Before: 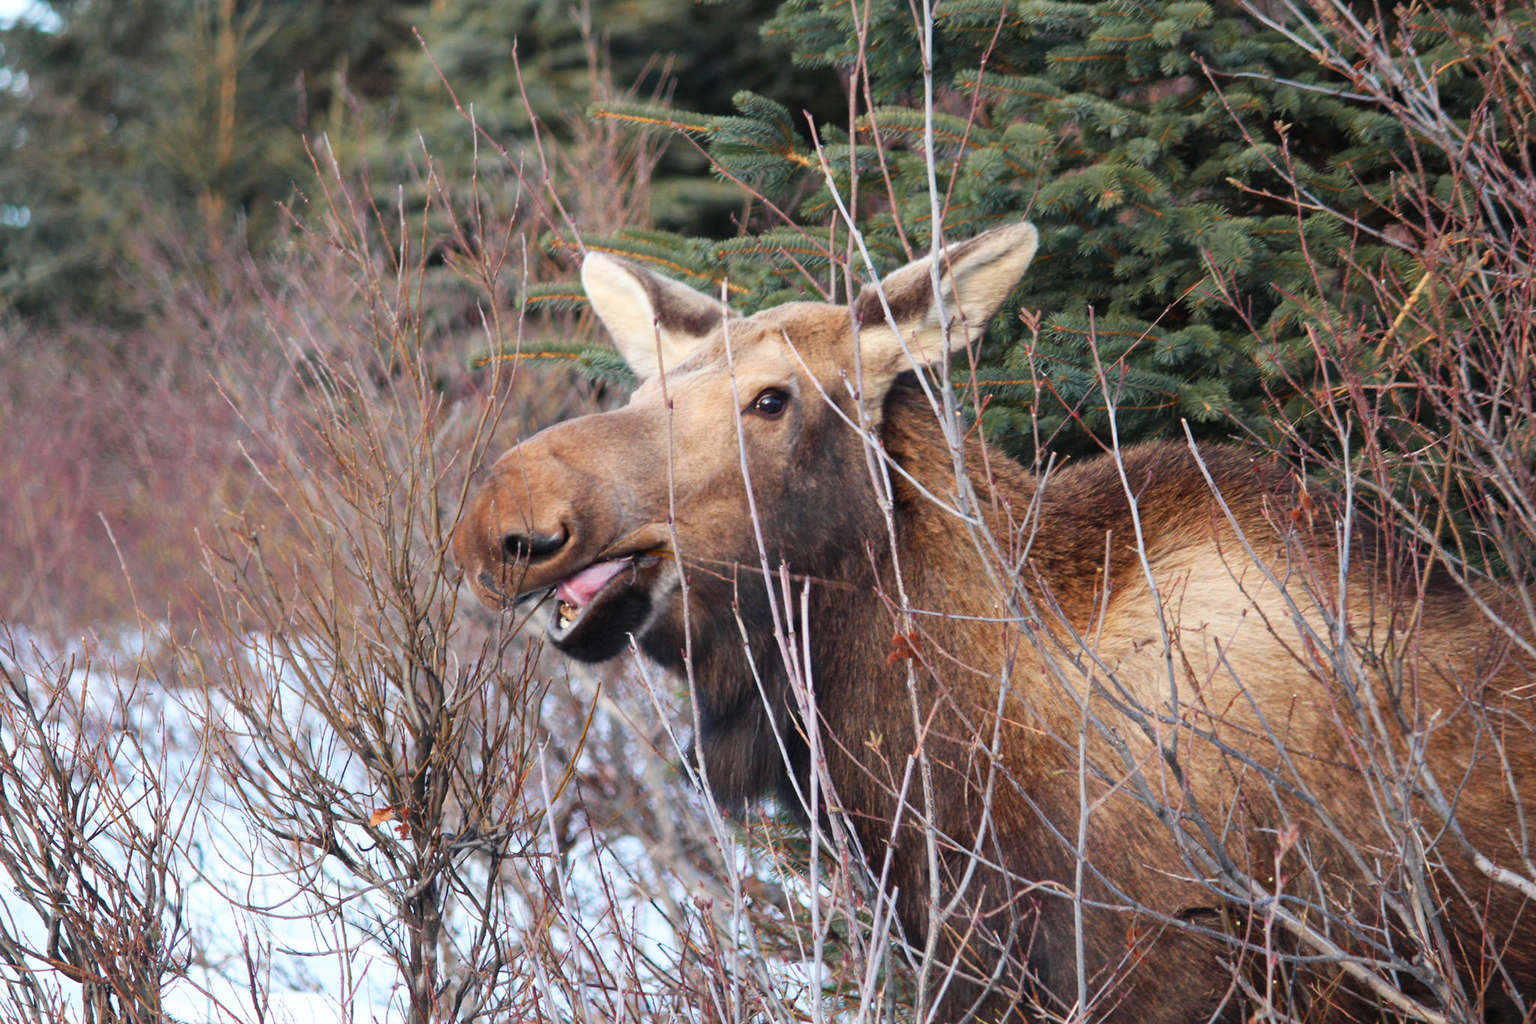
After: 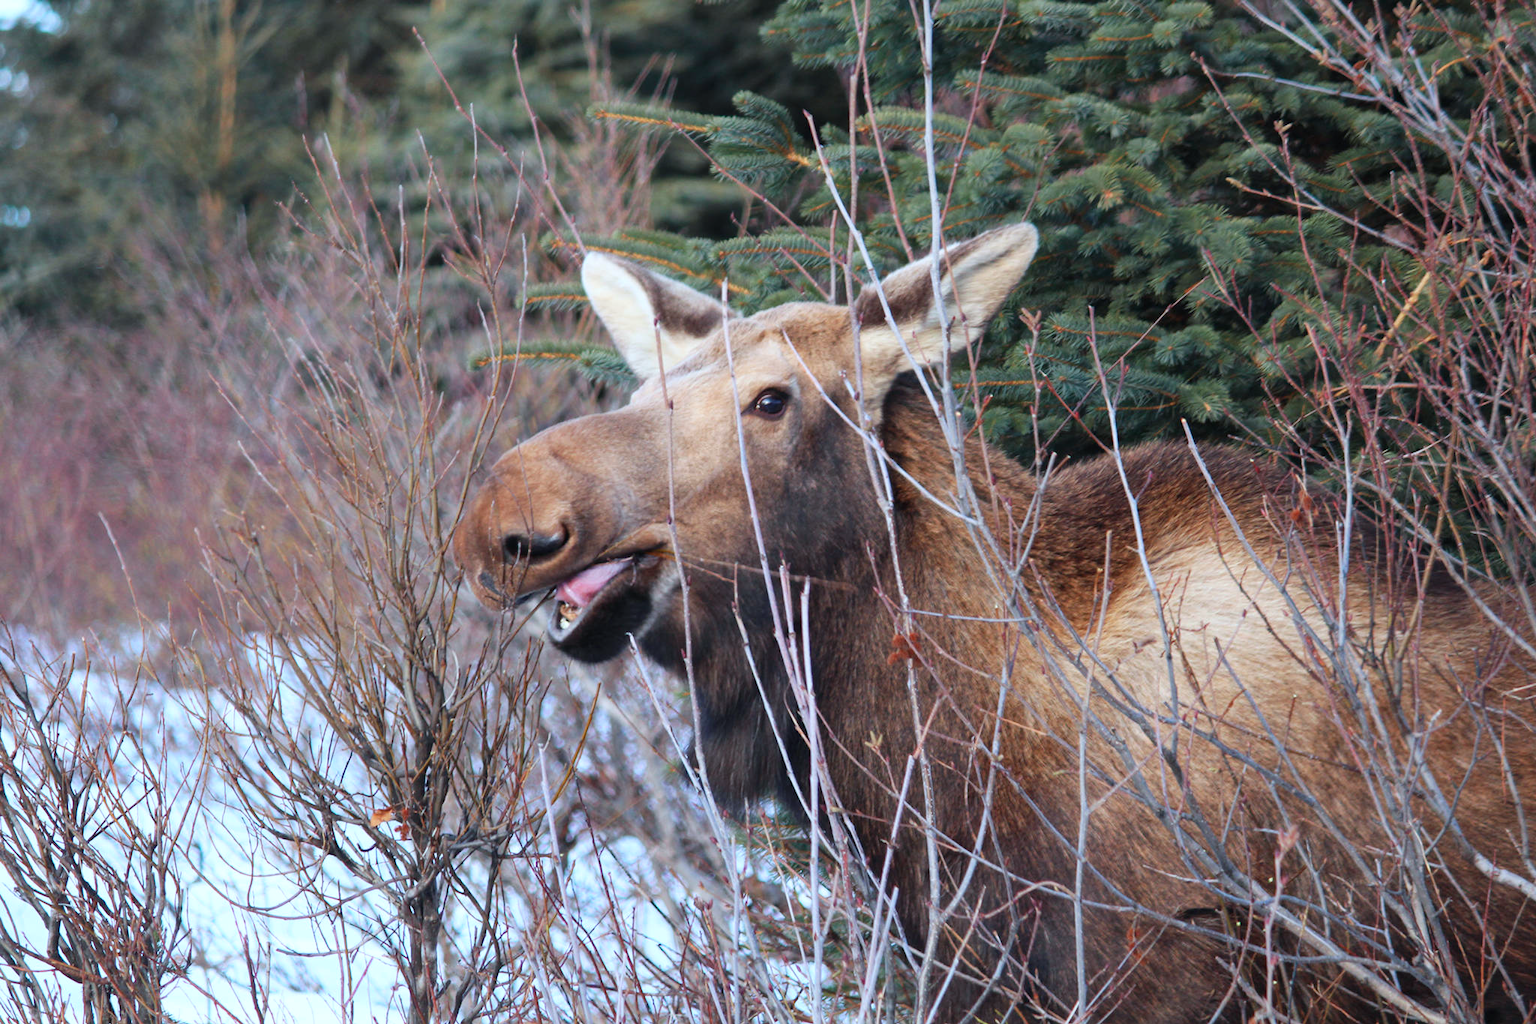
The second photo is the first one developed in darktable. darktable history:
tone equalizer: on, module defaults
exposure: compensate exposure bias true, compensate highlight preservation false
color calibration: illuminant custom, x 0.368, y 0.373, temperature 4330.45 K
